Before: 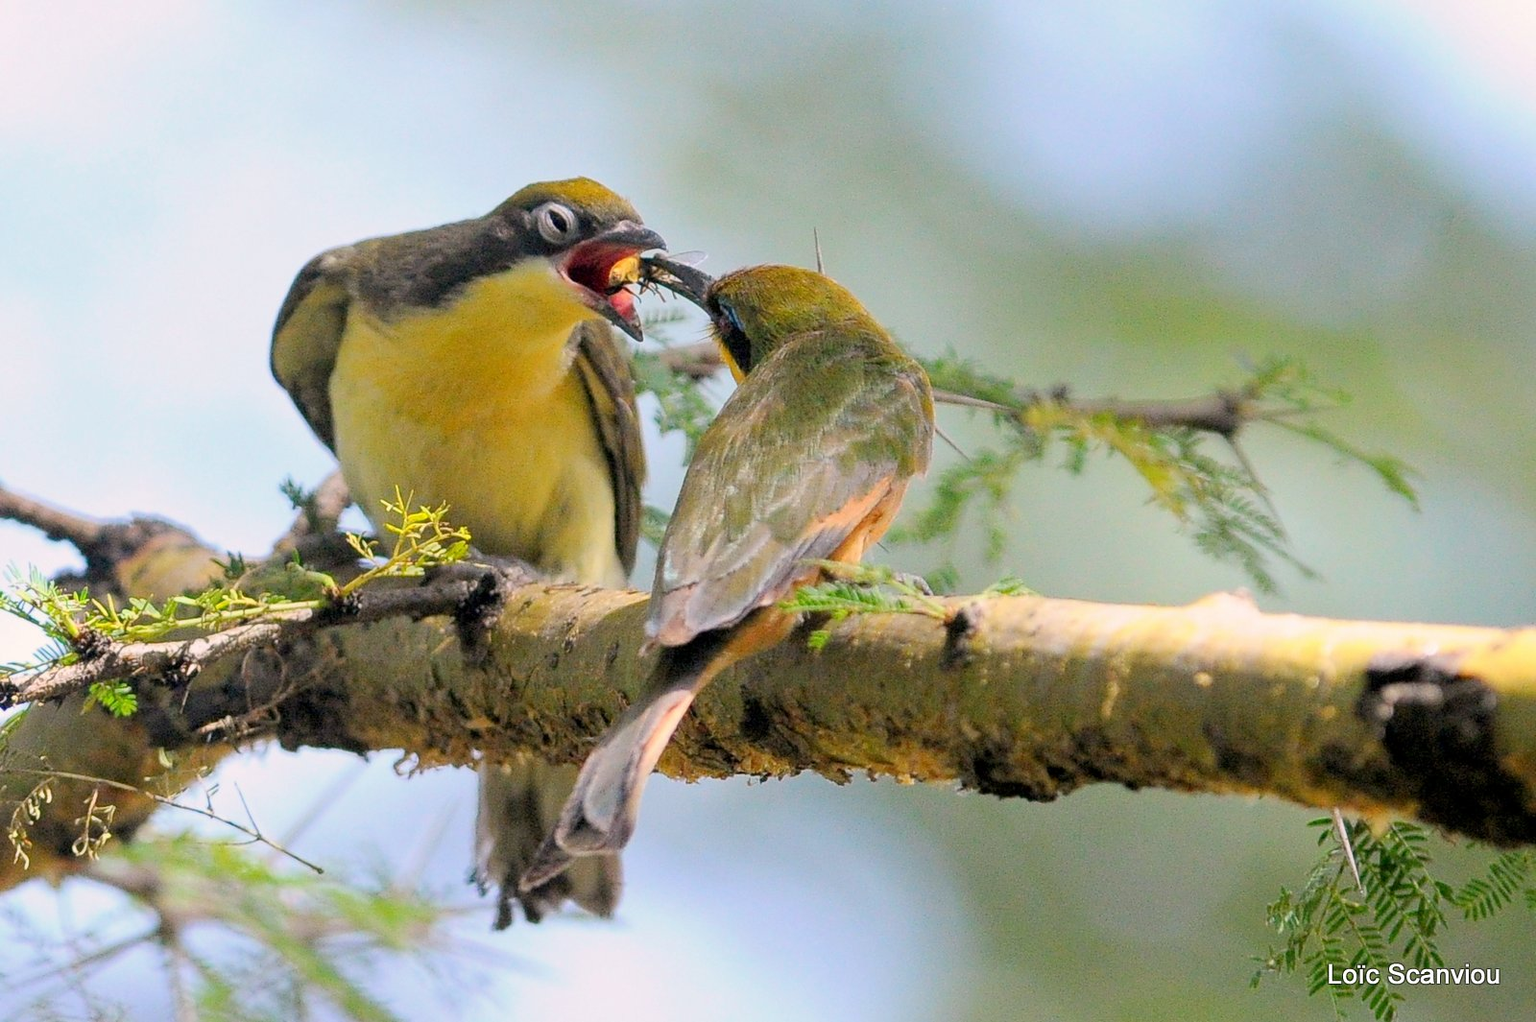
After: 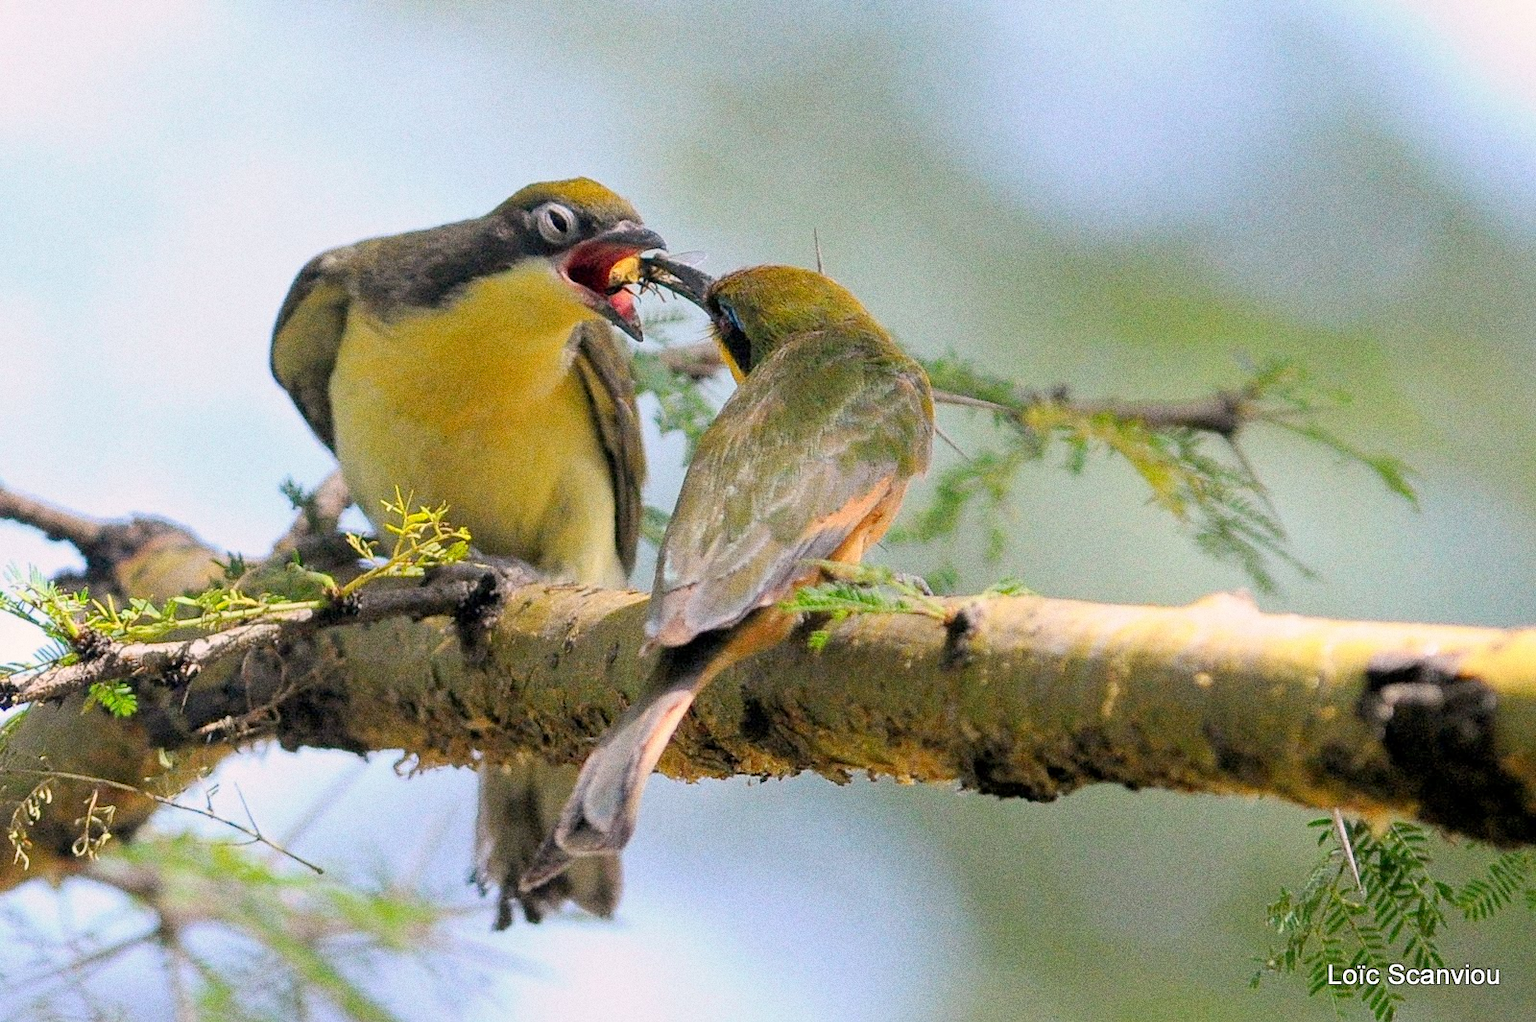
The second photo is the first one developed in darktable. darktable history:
white balance: red 1, blue 1
grain: coarseness 0.09 ISO, strength 40%
